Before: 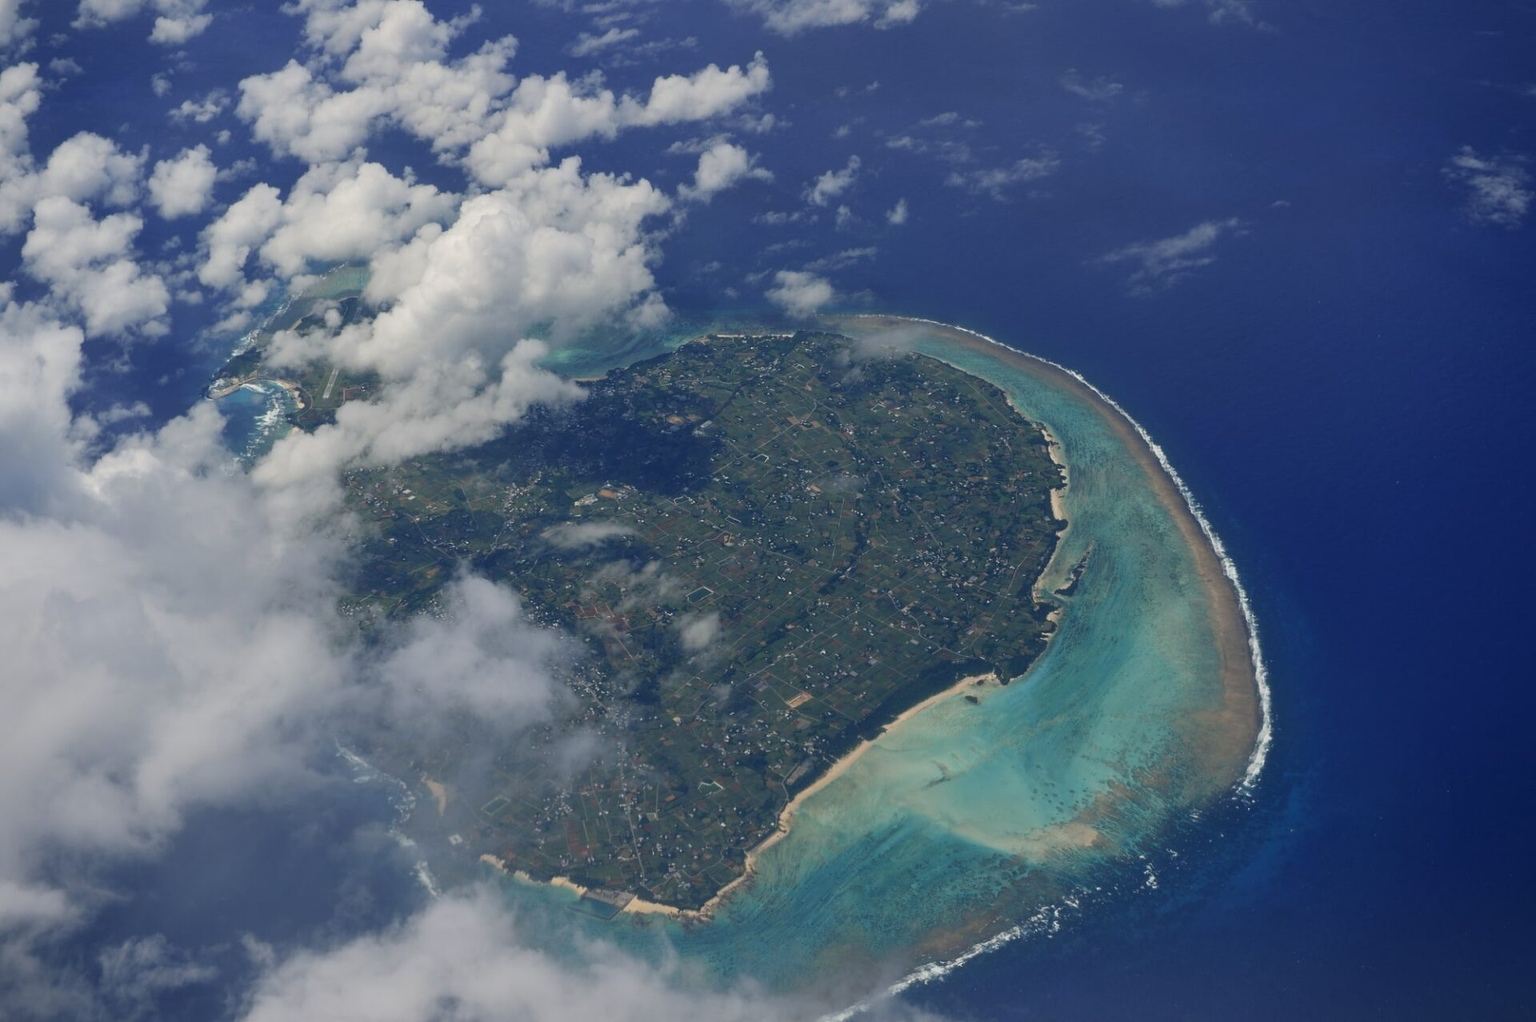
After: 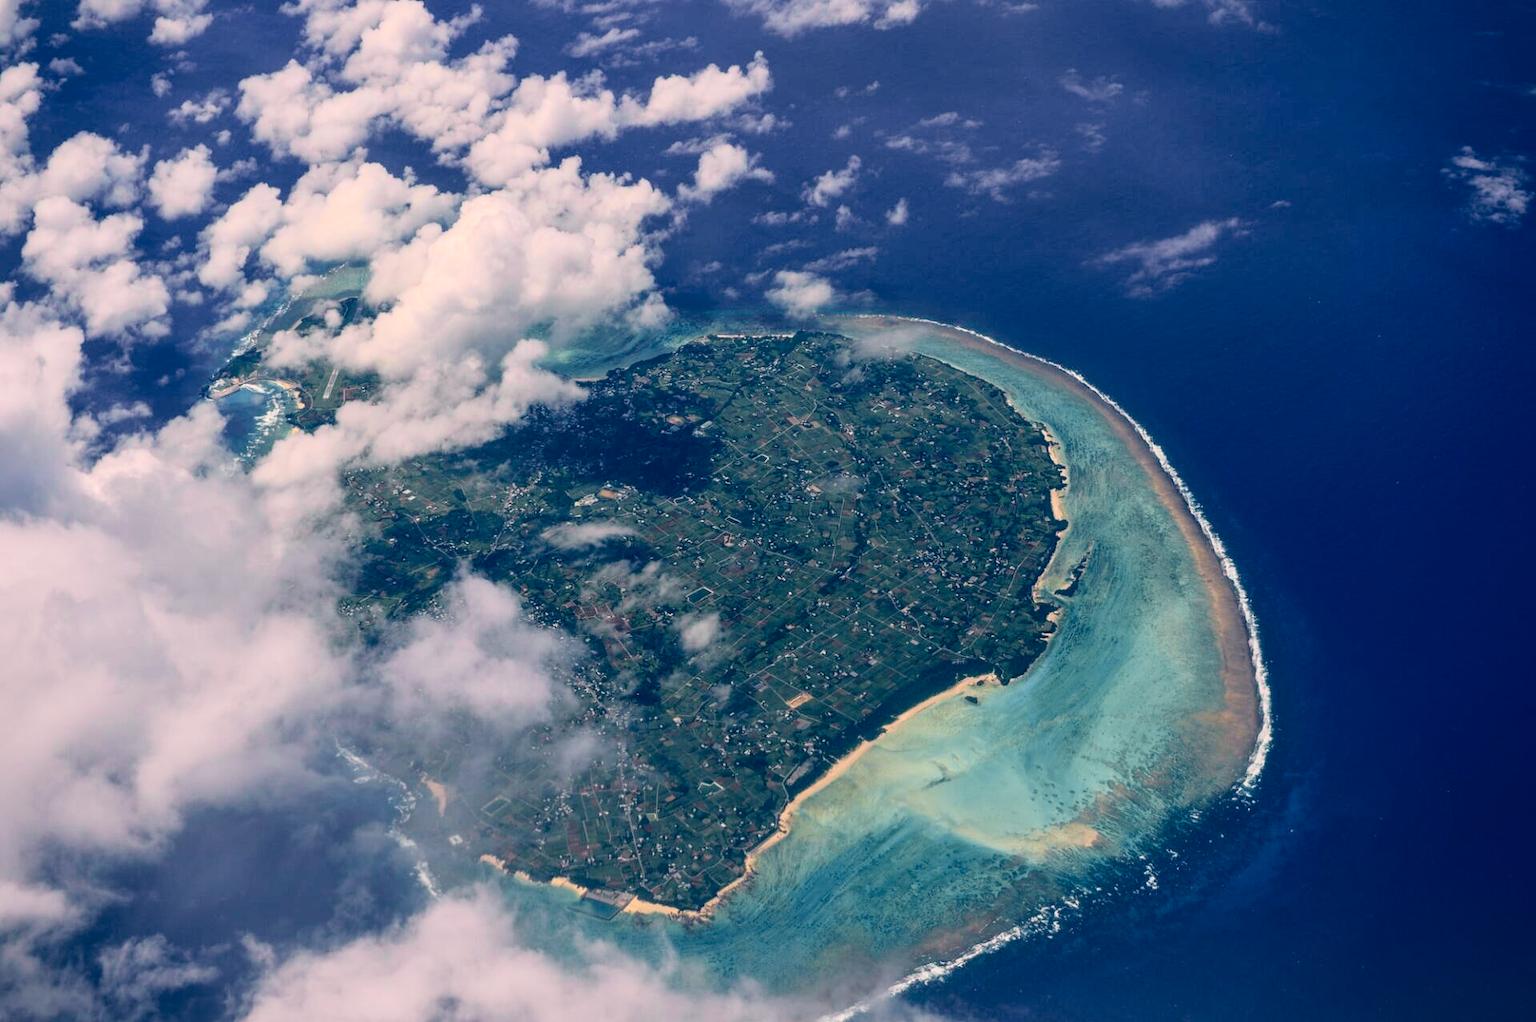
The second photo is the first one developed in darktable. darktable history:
local contrast: on, module defaults
color correction: highlights a* 14.46, highlights b* 5.85, shadows a* -5.53, shadows b* -15.24, saturation 0.85
tone curve: curves: ch0 [(0, 0.014) (0.17, 0.099) (0.392, 0.438) (0.725, 0.828) (0.872, 0.918) (1, 0.981)]; ch1 [(0, 0) (0.402, 0.36) (0.488, 0.466) (0.5, 0.499) (0.515, 0.515) (0.574, 0.595) (0.619, 0.65) (0.701, 0.725) (1, 1)]; ch2 [(0, 0) (0.432, 0.422) (0.486, 0.49) (0.503, 0.503) (0.523, 0.554) (0.562, 0.606) (0.644, 0.694) (0.717, 0.753) (1, 0.991)], color space Lab, independent channels
